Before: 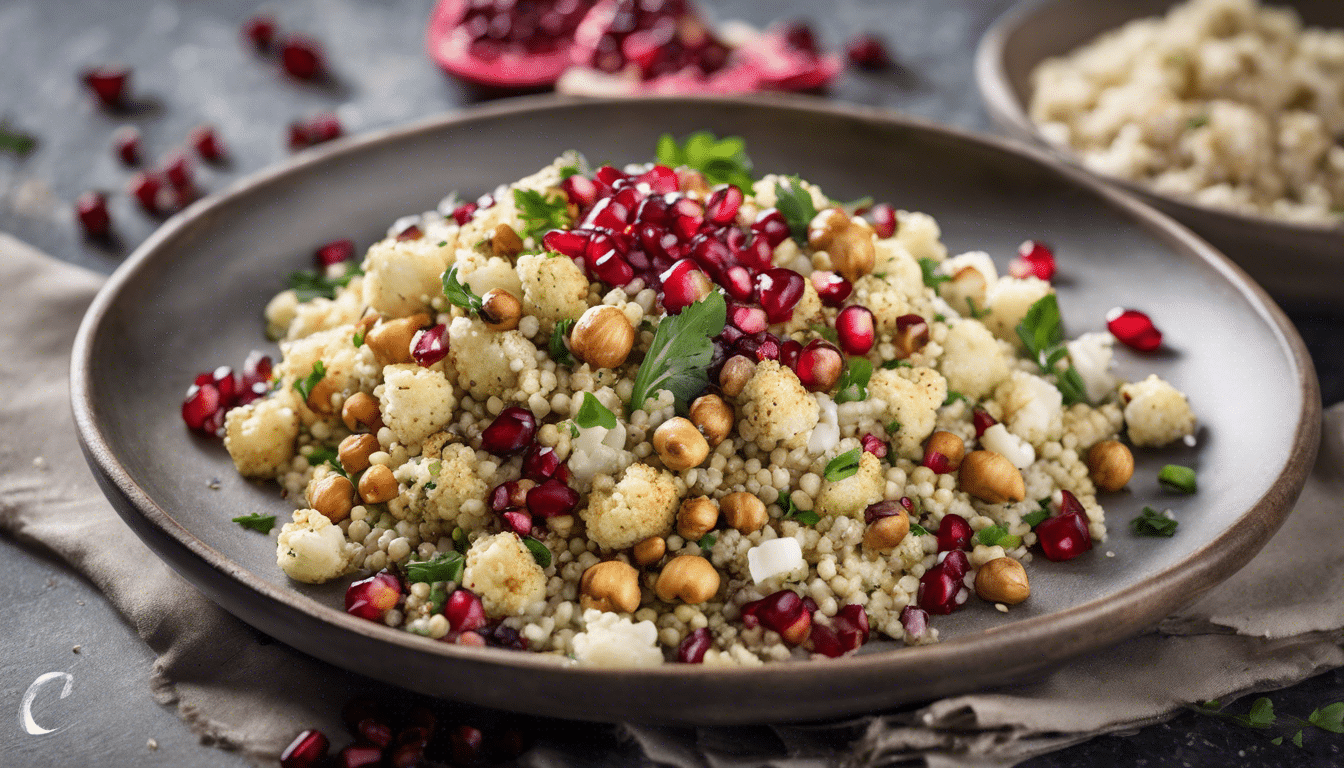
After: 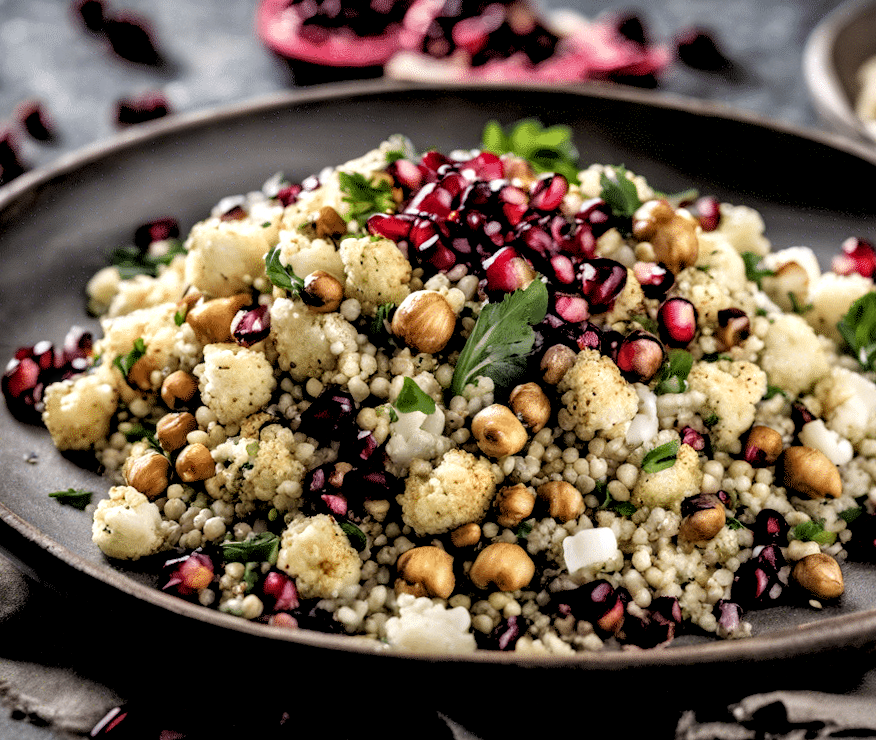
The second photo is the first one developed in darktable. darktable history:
rgb levels: levels [[0.034, 0.472, 0.904], [0, 0.5, 1], [0, 0.5, 1]]
crop and rotate: left 12.648%, right 20.685%
local contrast: detail 142%
rotate and perspective: rotation 1.57°, crop left 0.018, crop right 0.982, crop top 0.039, crop bottom 0.961
